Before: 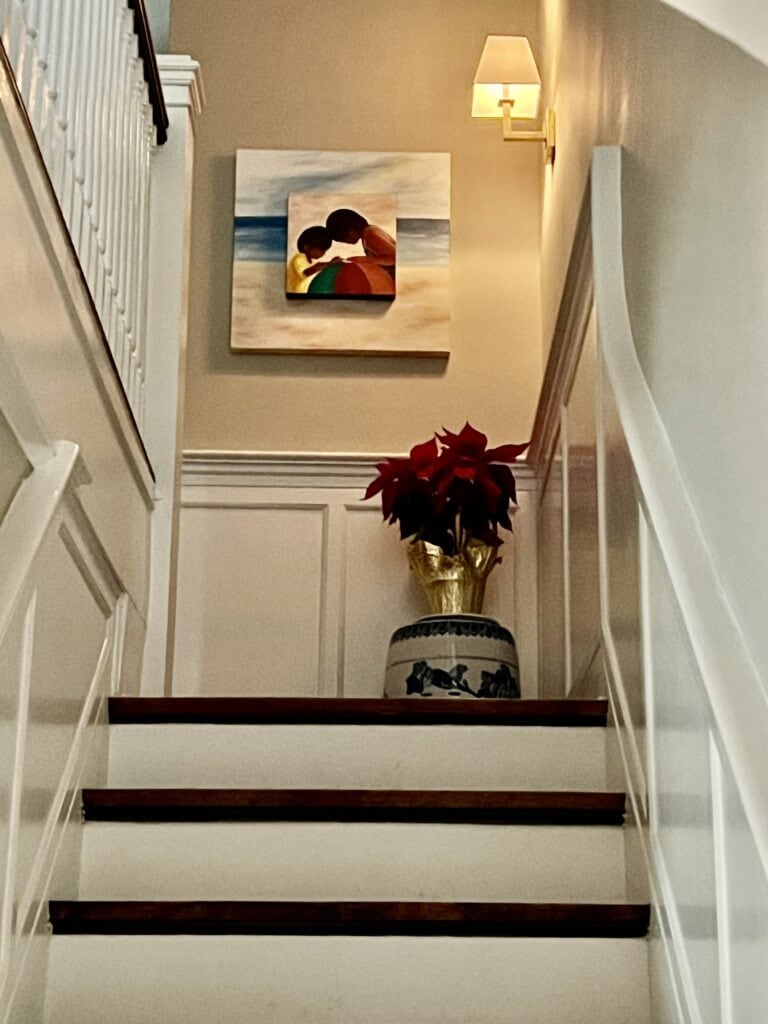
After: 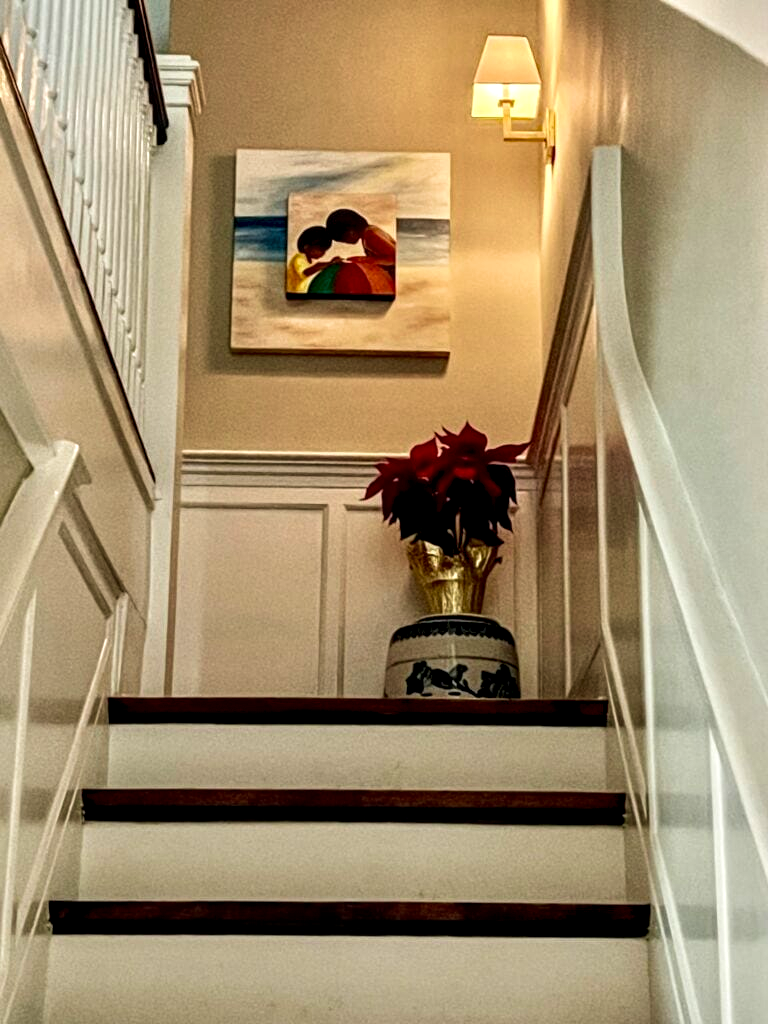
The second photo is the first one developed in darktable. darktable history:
velvia: on, module defaults
local contrast: detail 150%
